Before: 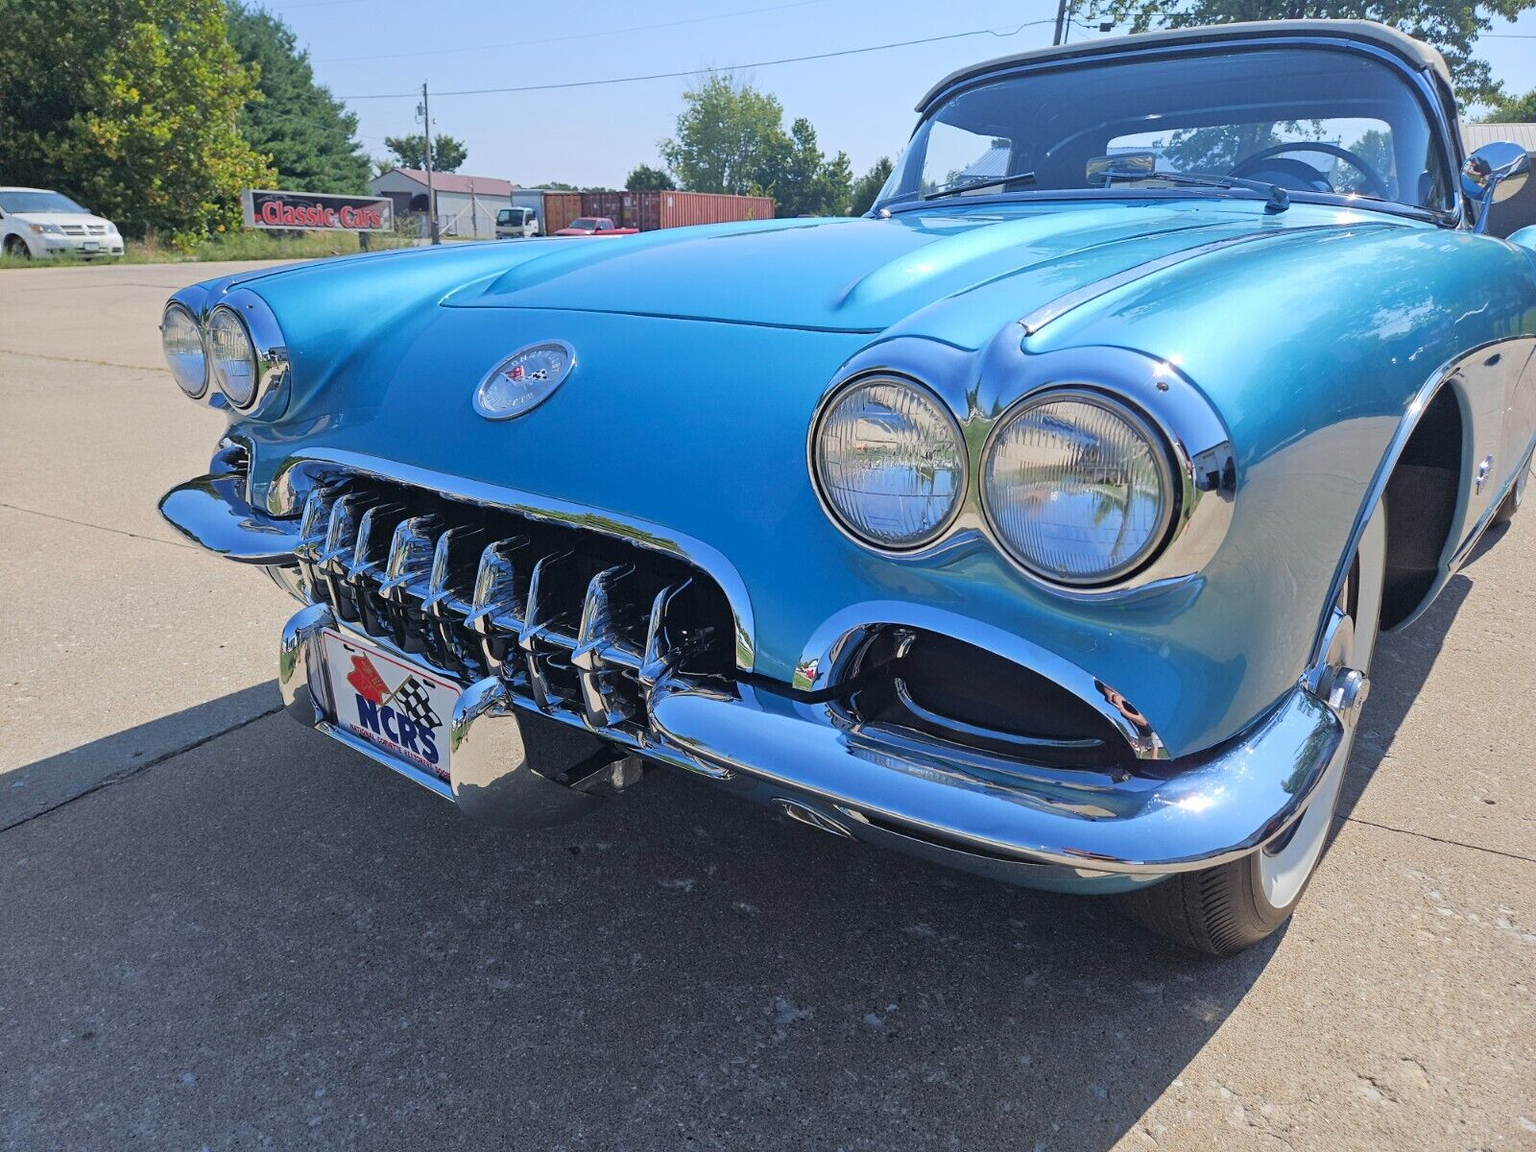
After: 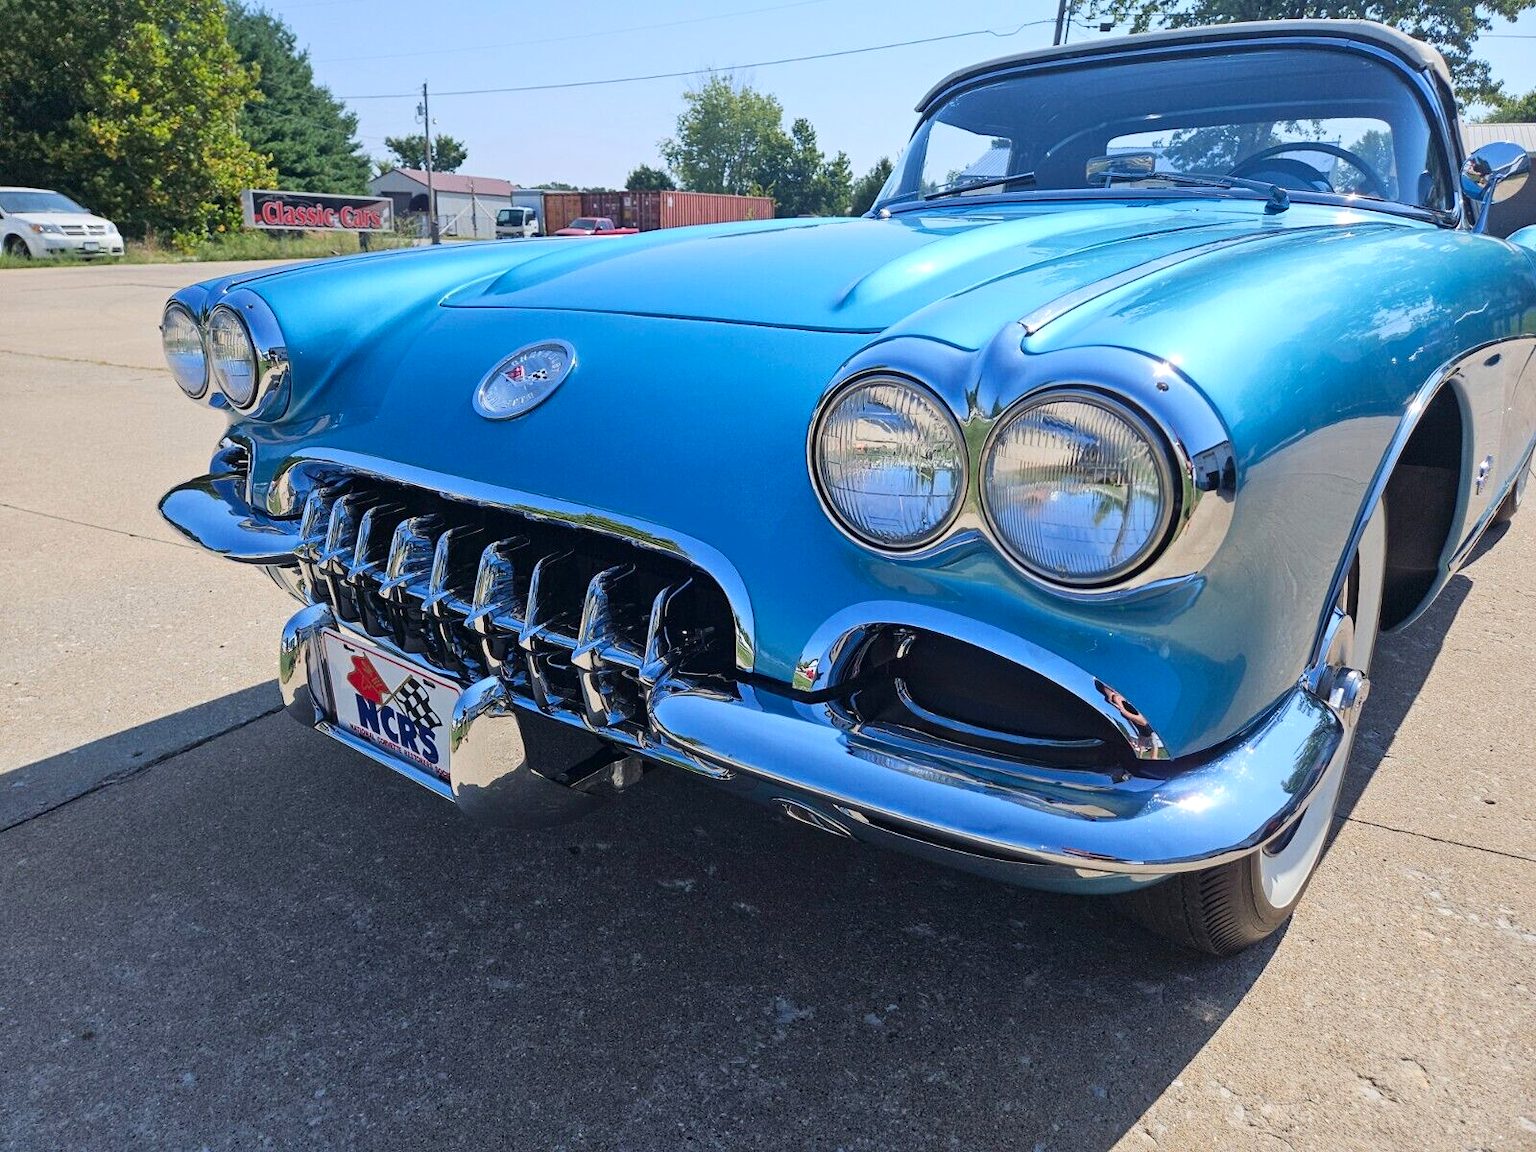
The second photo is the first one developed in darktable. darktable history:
local contrast: highlights 101%, shadows 98%, detail 119%, midtone range 0.2
contrast brightness saturation: contrast 0.149, brightness -0.014, saturation 0.096
